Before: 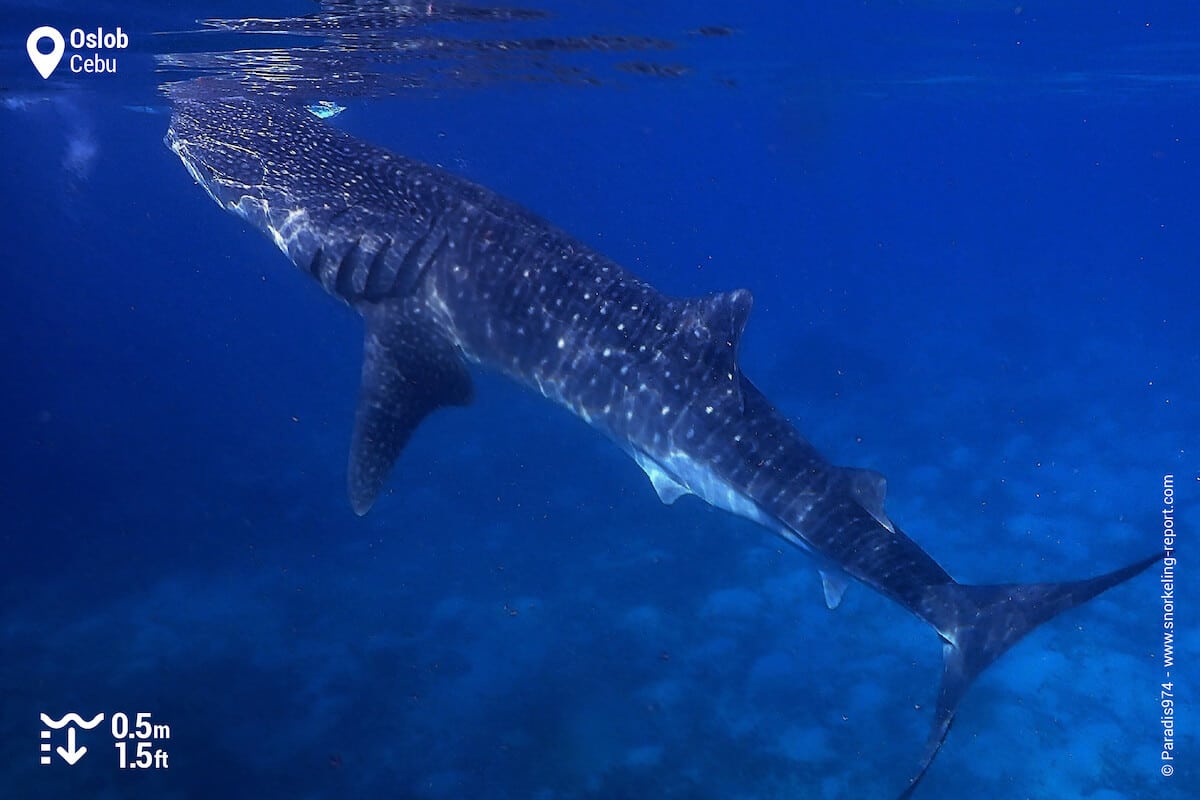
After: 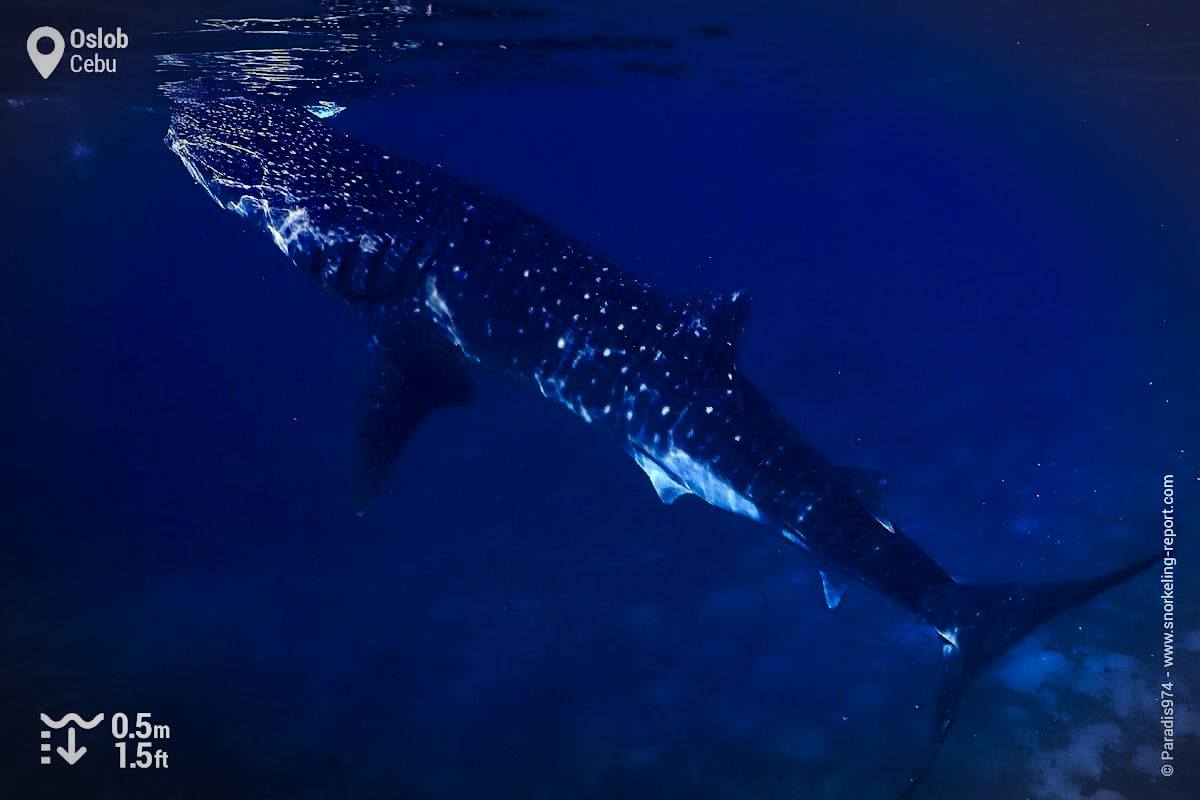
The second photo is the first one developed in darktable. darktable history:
color balance rgb: shadows lift › luminance -7.523%, shadows lift › chroma 2.358%, shadows lift › hue 163.02°, linear chroma grading › global chroma 9.902%, perceptual saturation grading › global saturation 20%, perceptual saturation grading › highlights -48.994%, perceptual saturation grading › shadows 24.835%, saturation formula JzAzBz (2021)
vignetting: automatic ratio true
